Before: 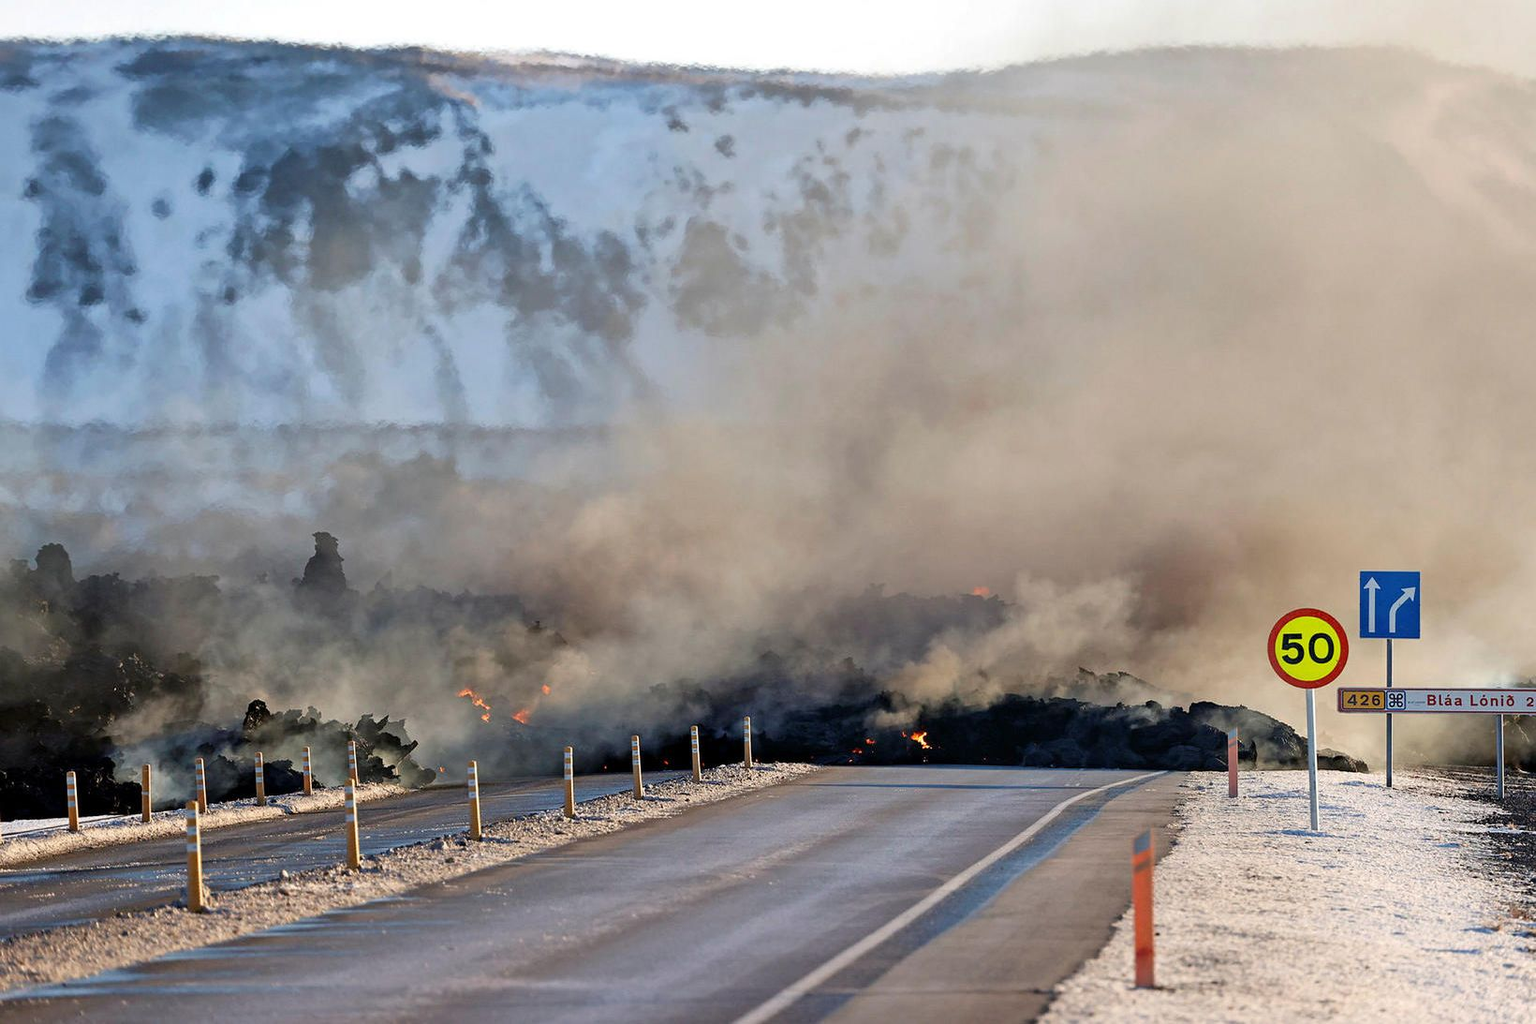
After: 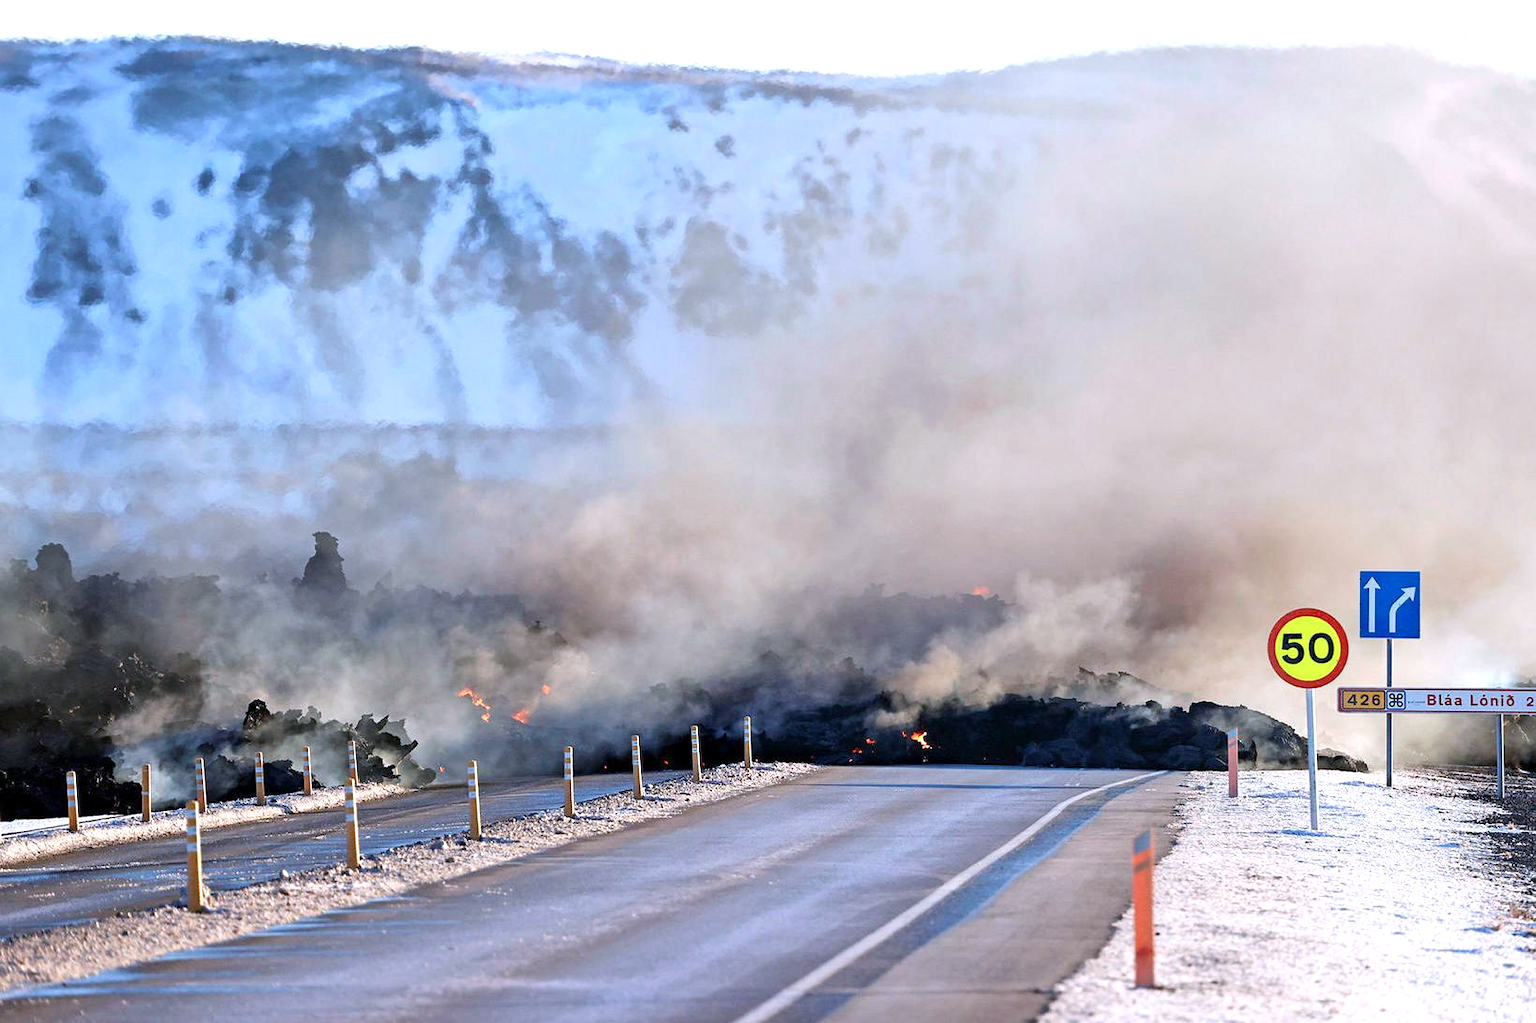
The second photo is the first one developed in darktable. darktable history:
base curve: curves: ch0 [(0, 0) (0.472, 0.508) (1, 1)]
color calibration: gray › normalize channels true, illuminant custom, x 0.371, y 0.383, temperature 4279.13 K, gamut compression 0.026
exposure: exposure 0.578 EV, compensate highlight preservation false
